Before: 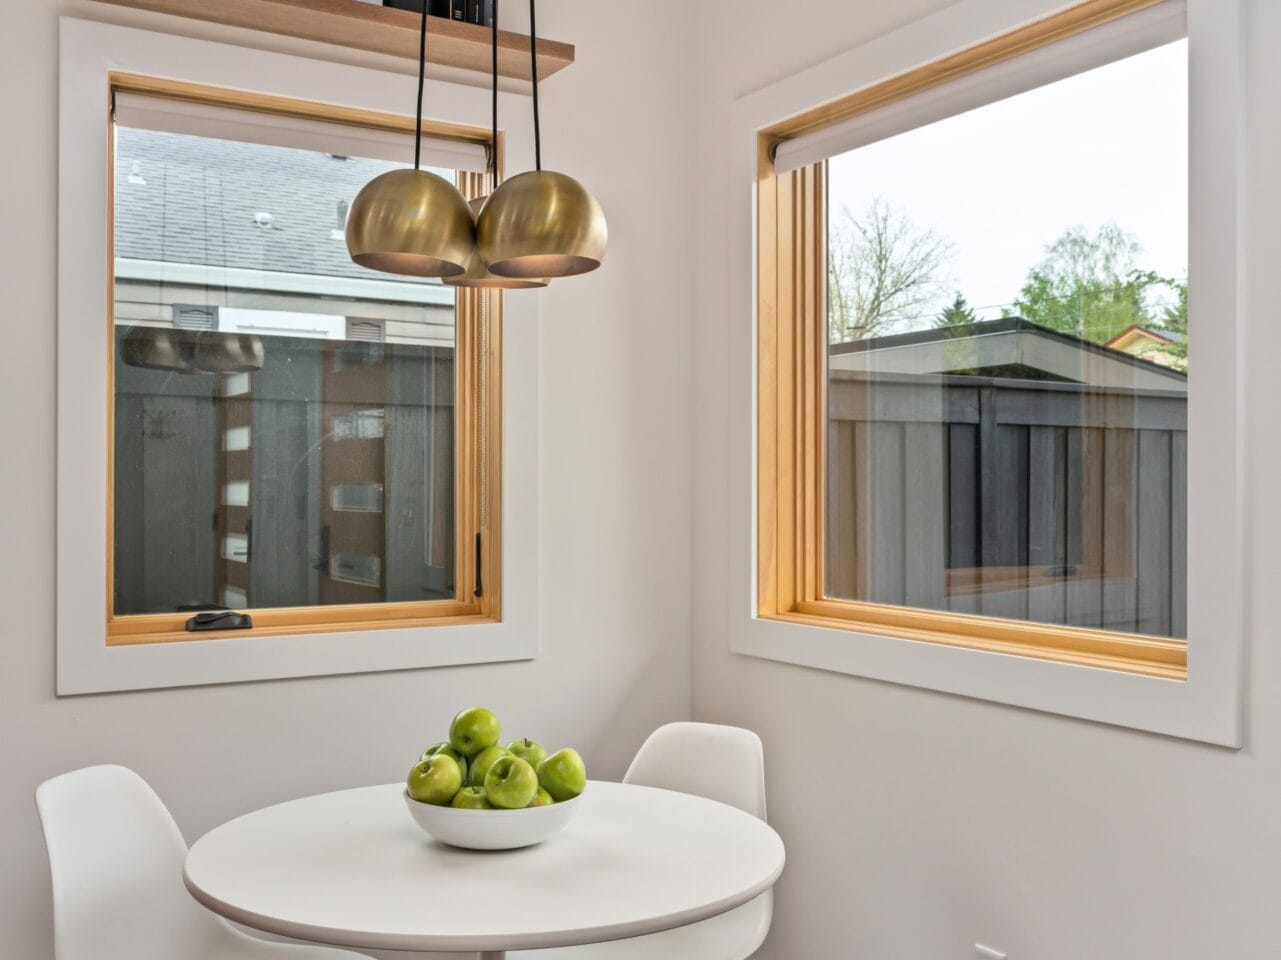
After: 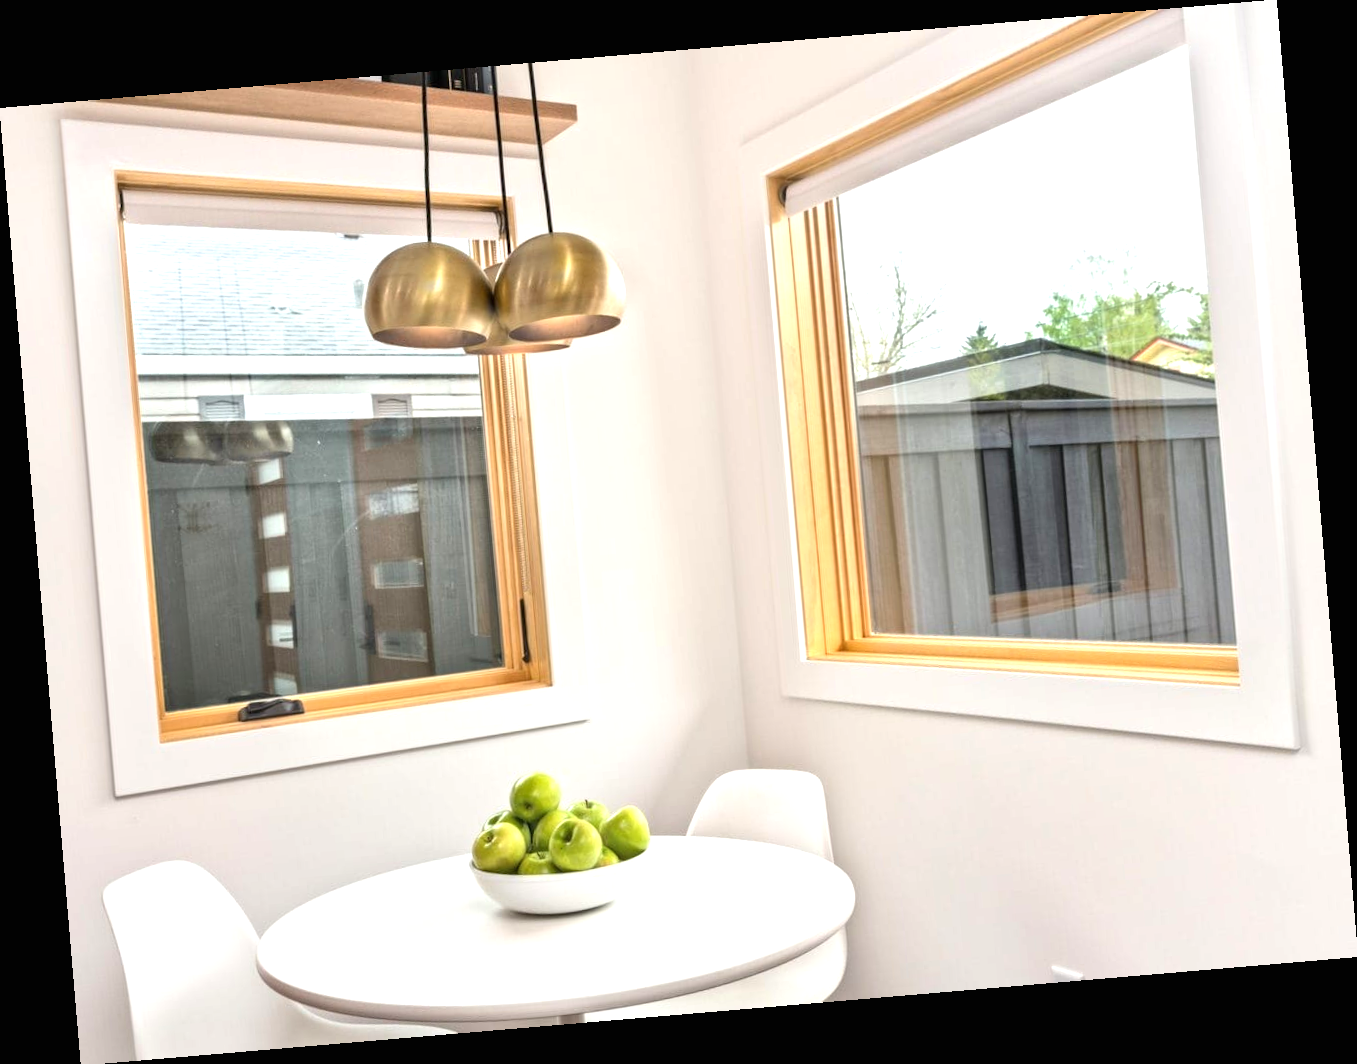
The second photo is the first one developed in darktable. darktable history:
rotate and perspective: rotation -4.86°, automatic cropping off
exposure: black level correction 0, exposure 0.9 EV, compensate exposure bias true, compensate highlight preservation false
